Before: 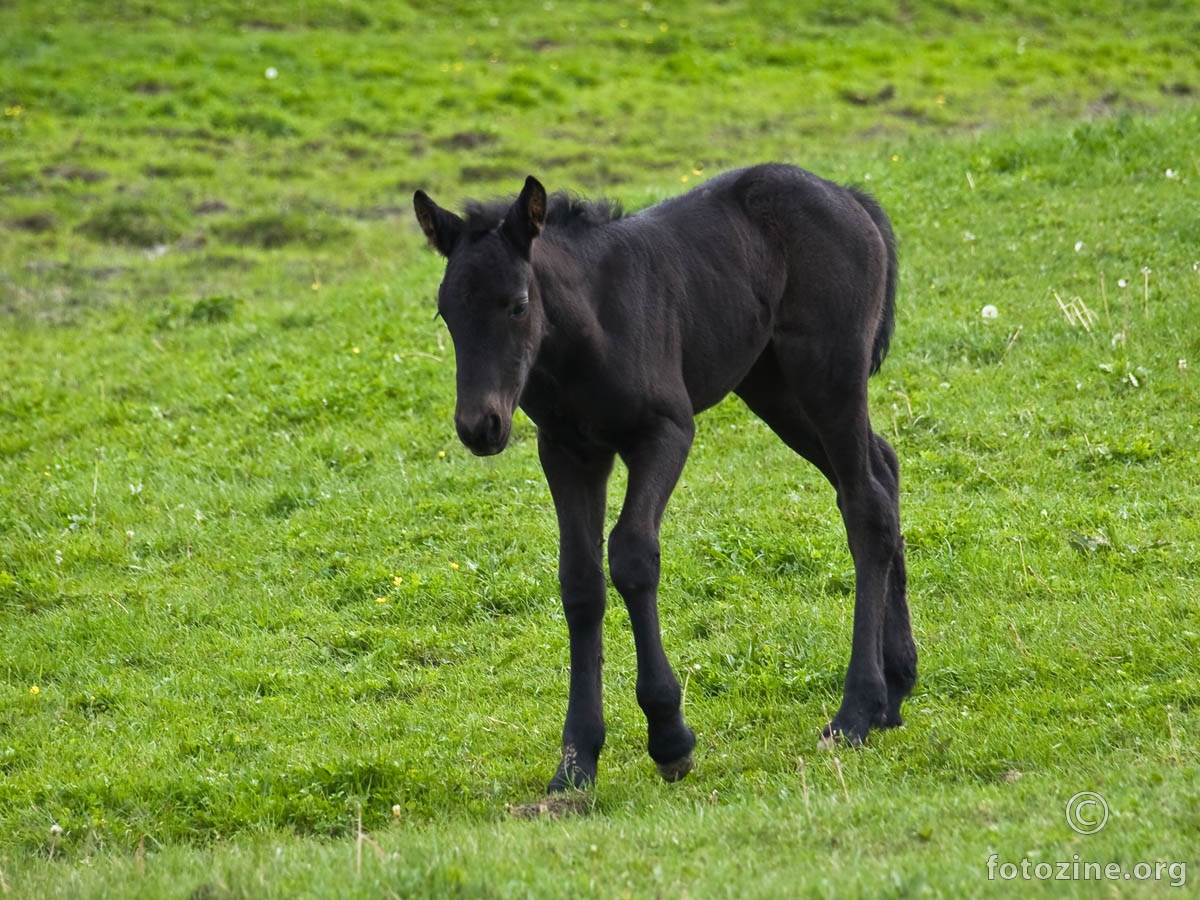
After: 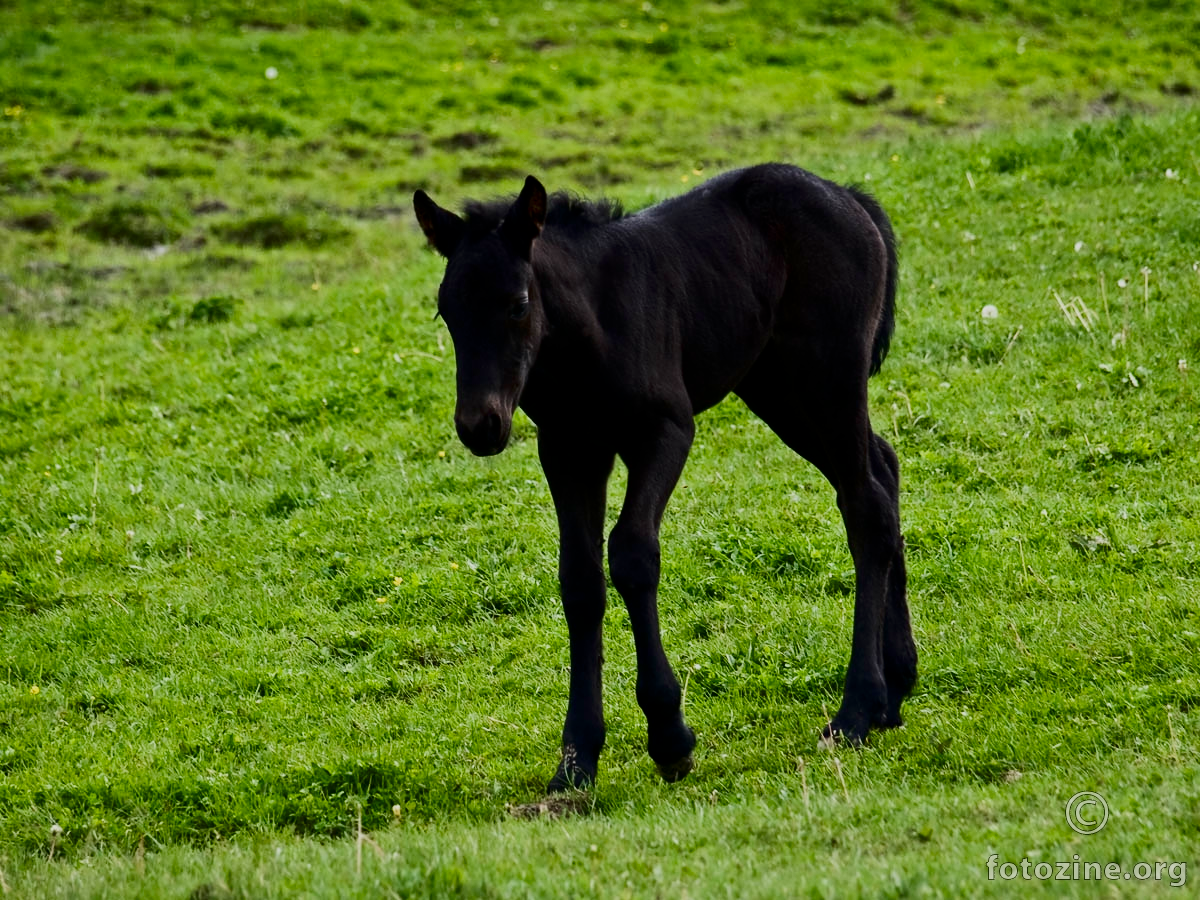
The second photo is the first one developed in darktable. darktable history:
contrast brightness saturation: contrast 0.241, brightness -0.226, saturation 0.139
filmic rgb: black relative exposure -7.65 EV, white relative exposure 4.56 EV, hardness 3.61
